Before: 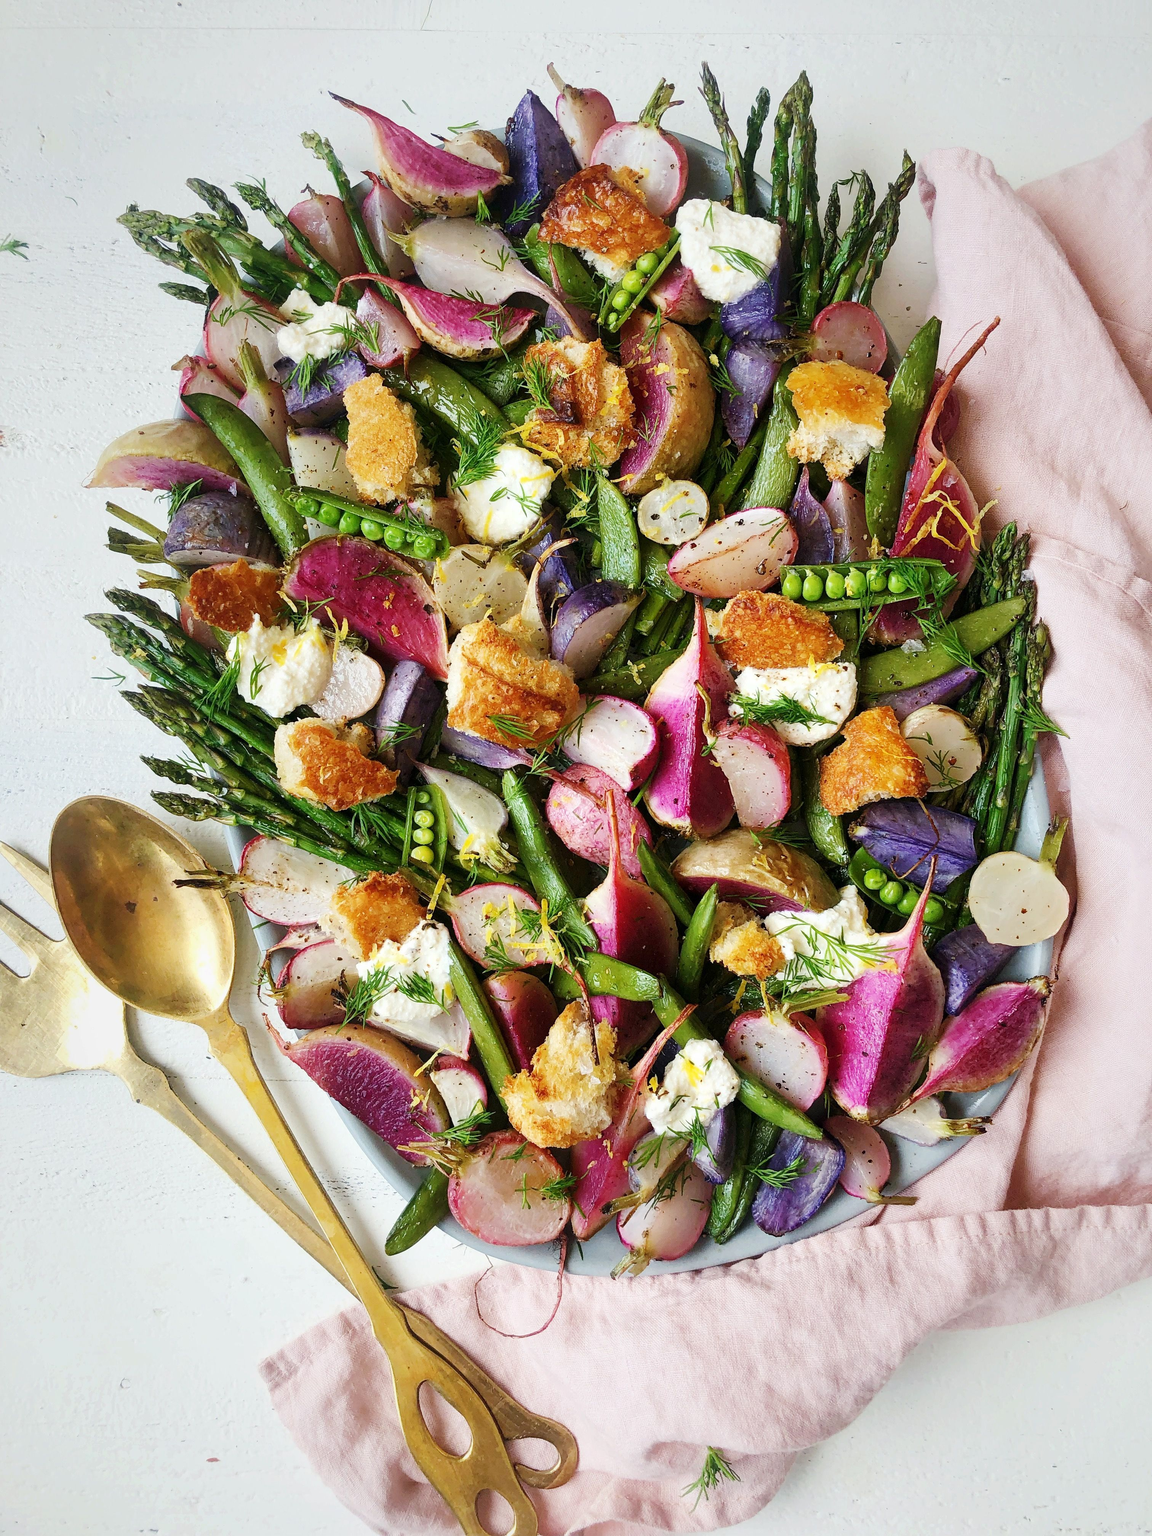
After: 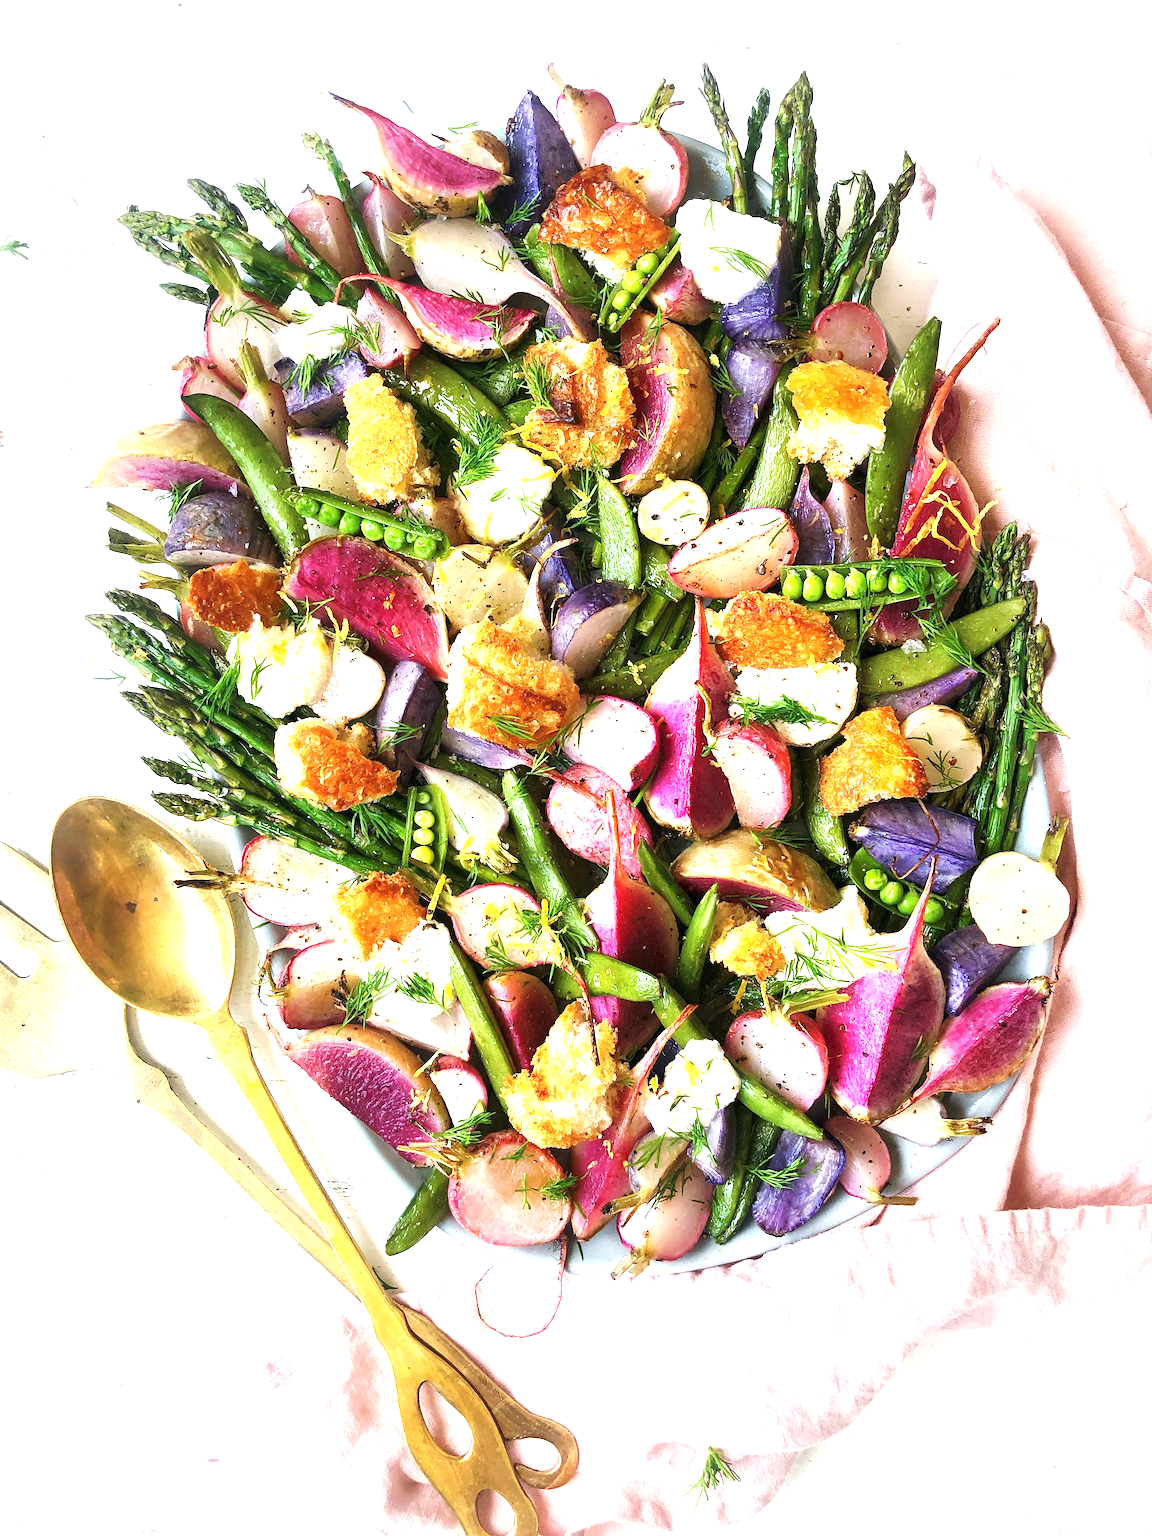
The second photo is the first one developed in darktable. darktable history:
base curve: preserve colors none
exposure: black level correction 0, exposure 1.1 EV, compensate highlight preservation false
